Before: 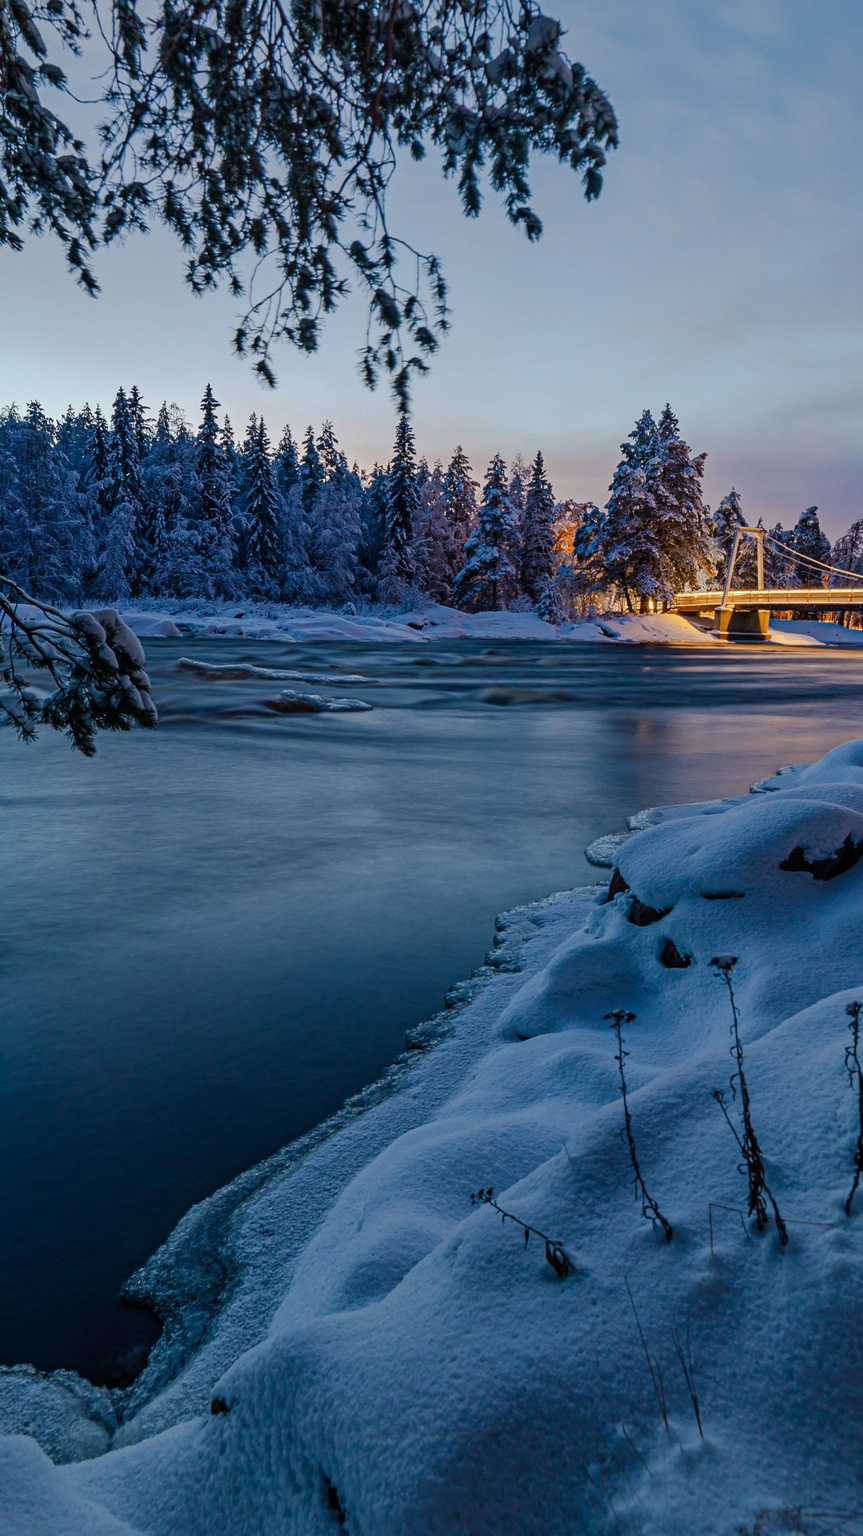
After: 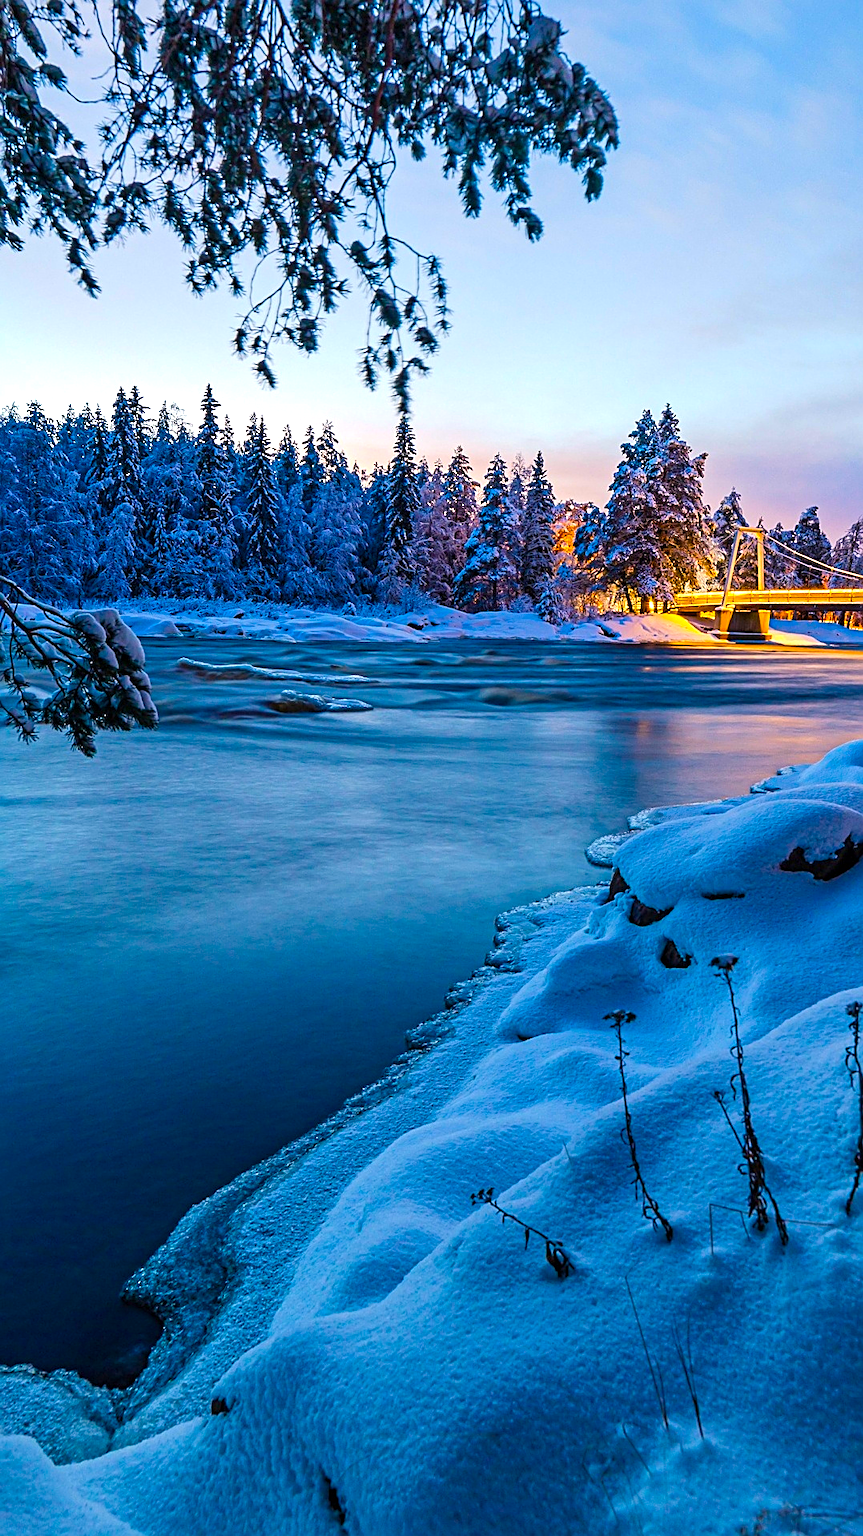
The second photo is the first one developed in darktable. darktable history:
exposure: black level correction 0, exposure 0.934 EV, compensate highlight preservation false
color balance rgb: highlights gain › chroma 1.573%, highlights gain › hue 56.48°, perceptual saturation grading › global saturation 29.588%, global vibrance 39.334%
sharpen: on, module defaults
